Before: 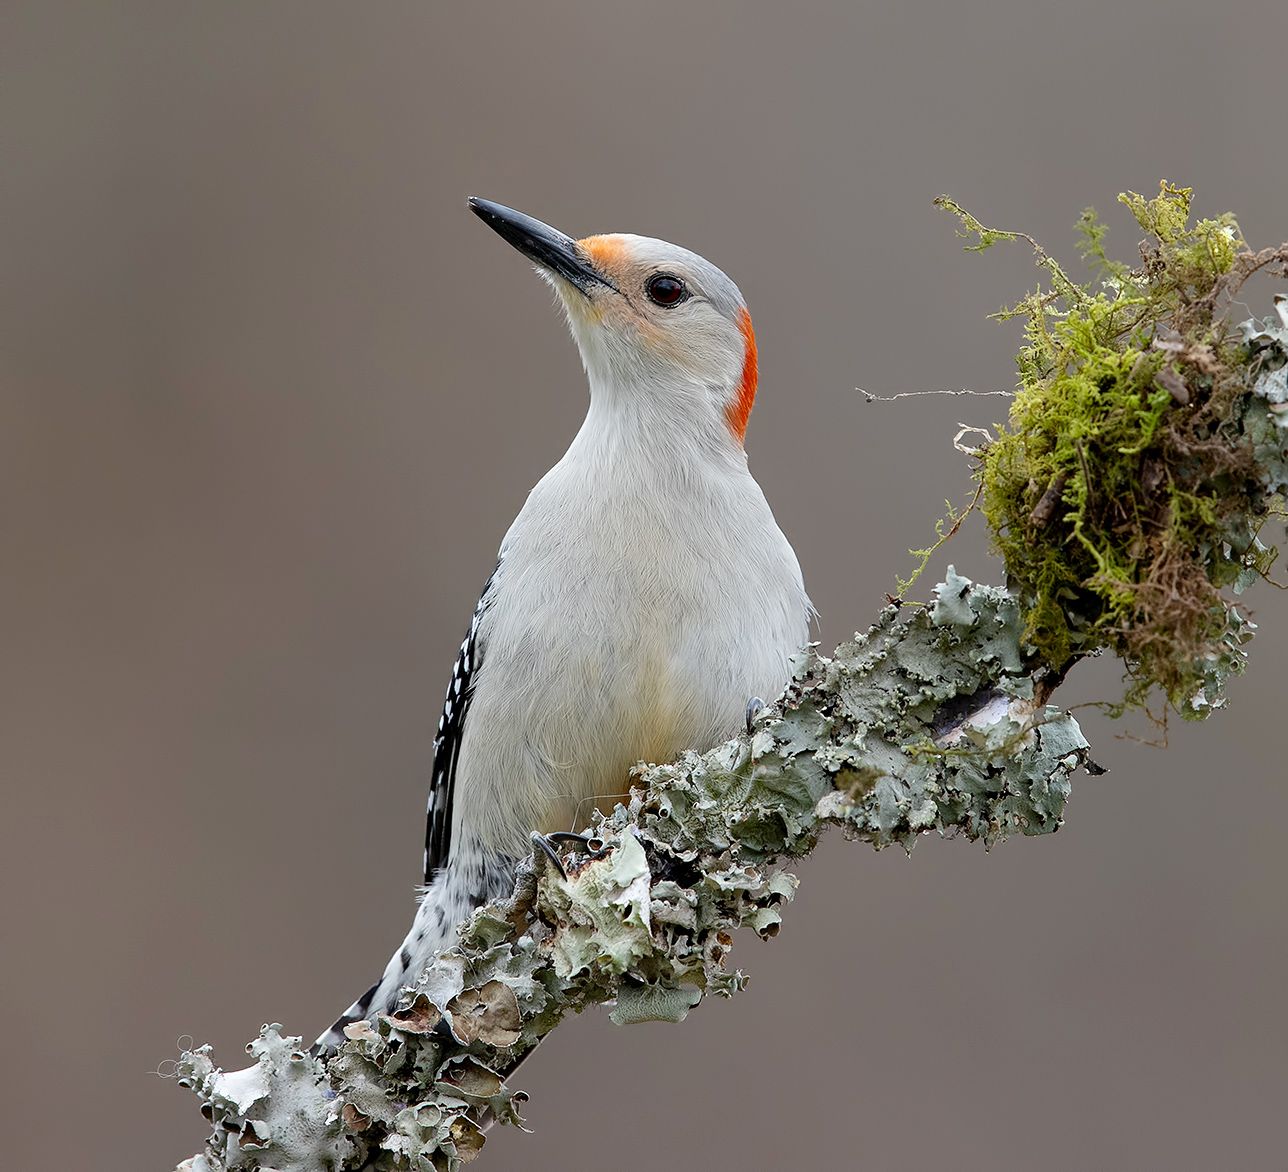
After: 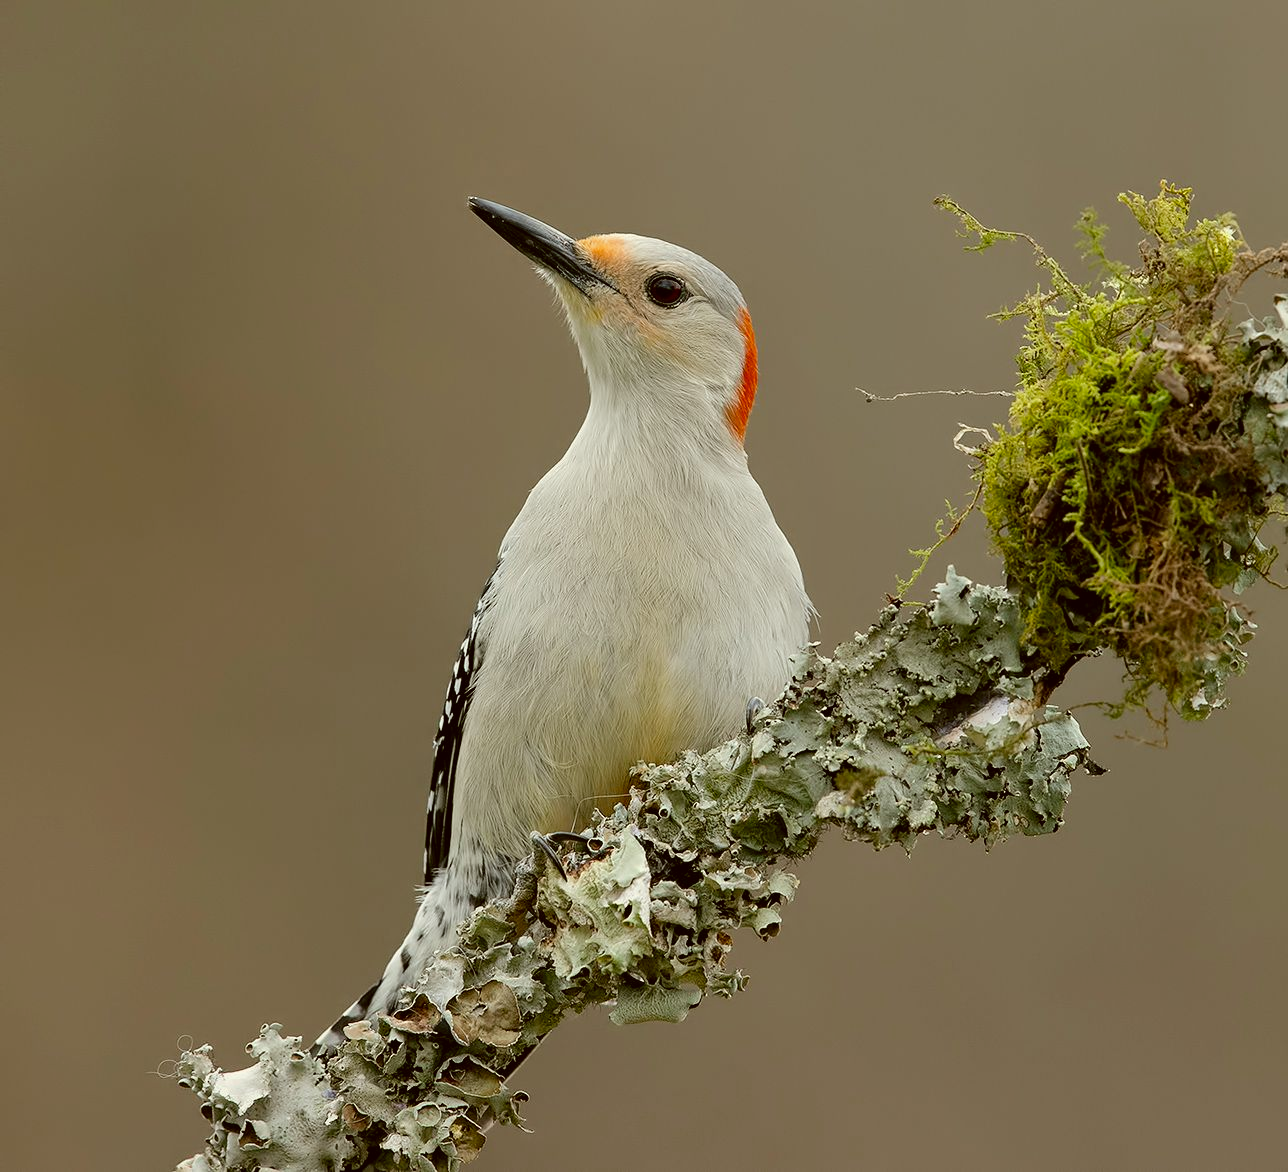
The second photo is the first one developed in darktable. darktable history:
color correction: highlights a* -1.36, highlights b* 10, shadows a* 0.67, shadows b* 18.94
shadows and highlights: shadows -19.97, white point adjustment -1.89, highlights -34.87
